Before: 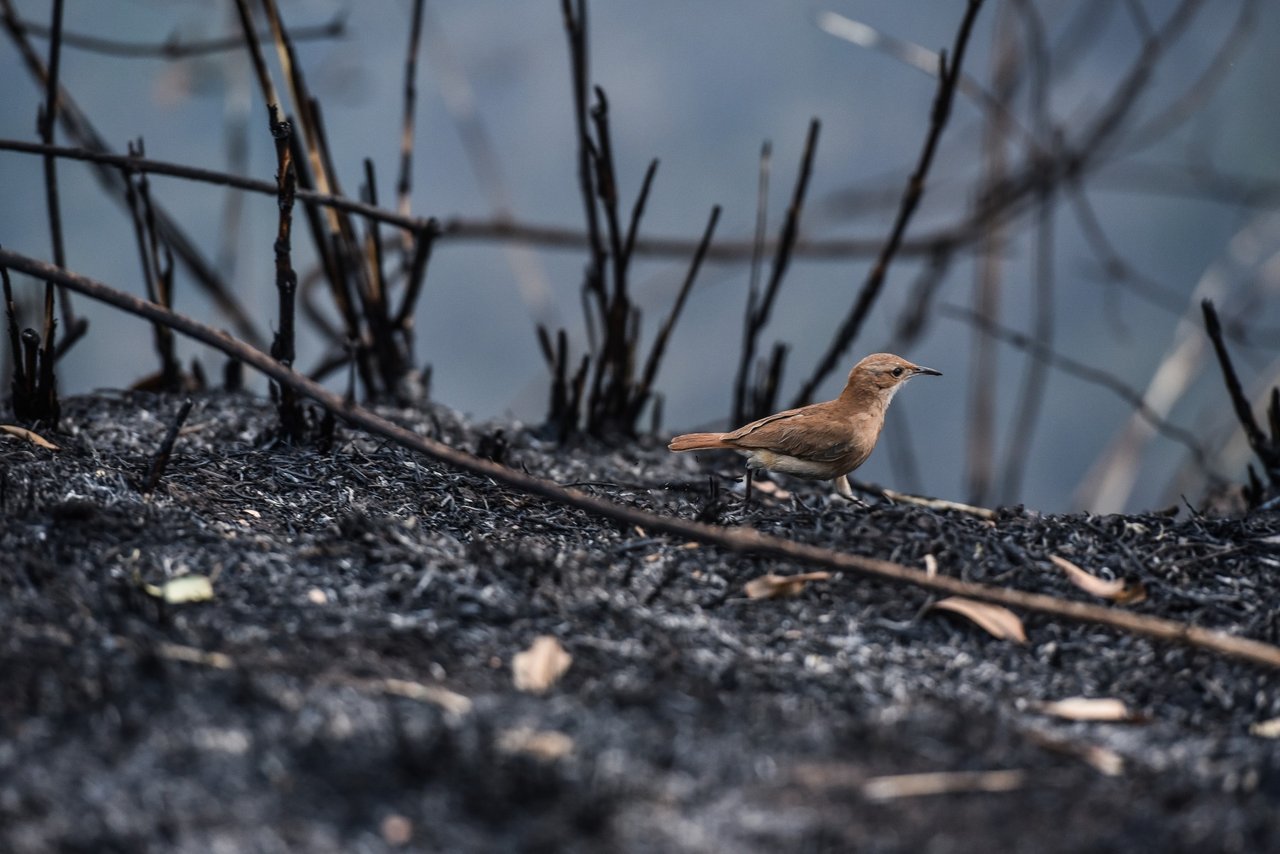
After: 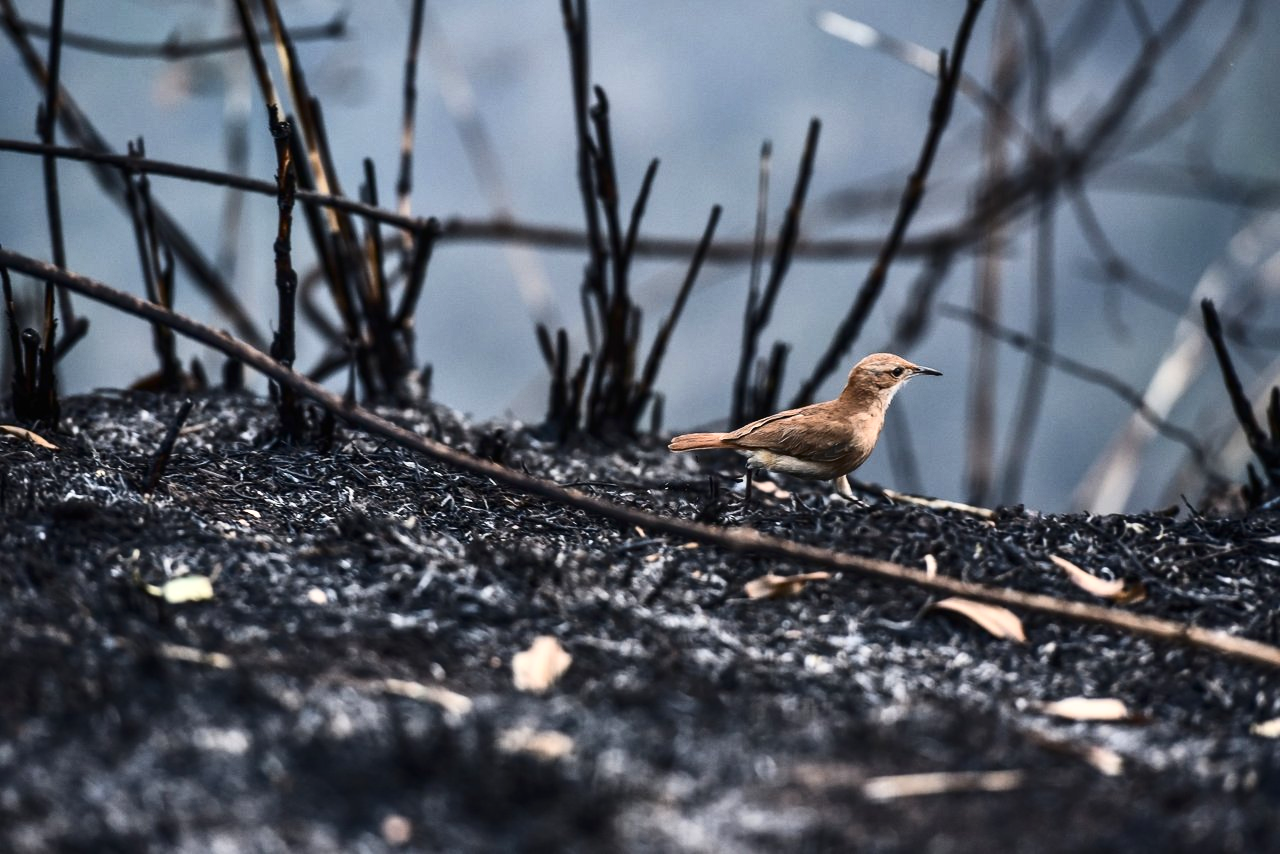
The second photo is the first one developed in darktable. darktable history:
fill light: on, module defaults
contrast brightness saturation: contrast 0.28
exposure: black level correction 0, exposure 0.5 EV, compensate exposure bias true, compensate highlight preservation false
